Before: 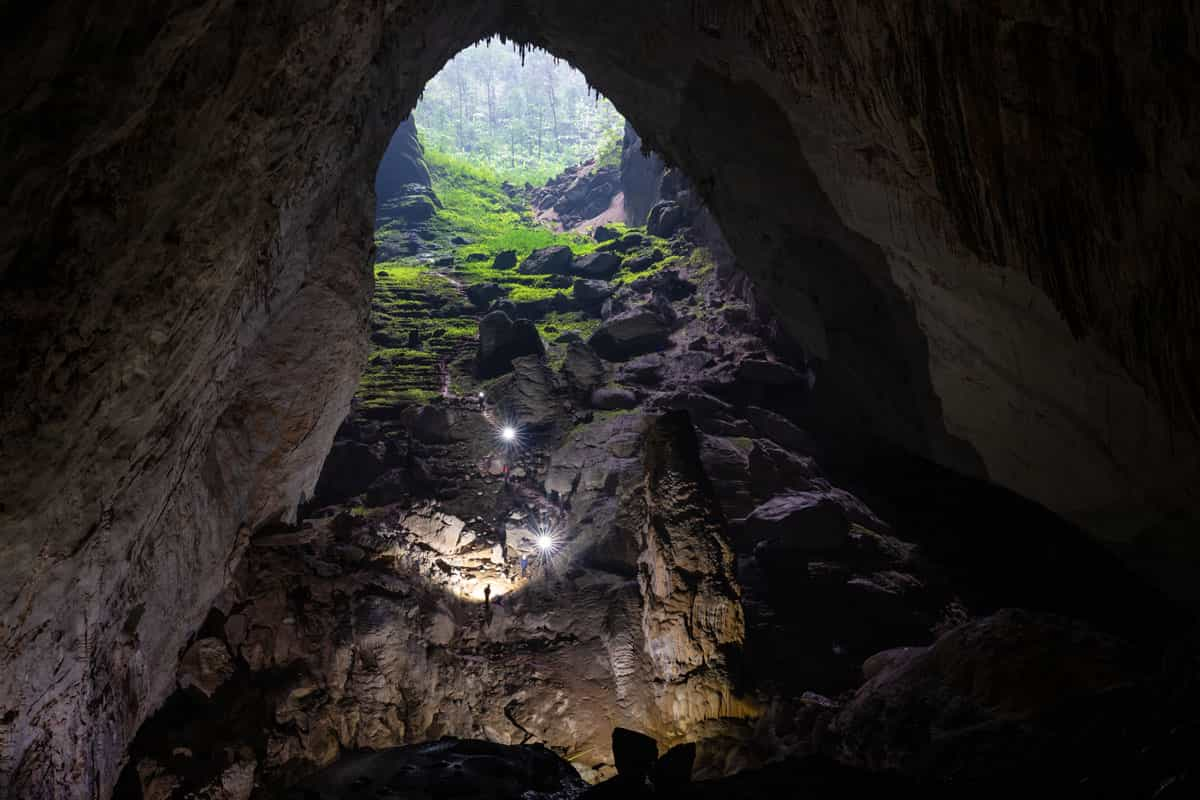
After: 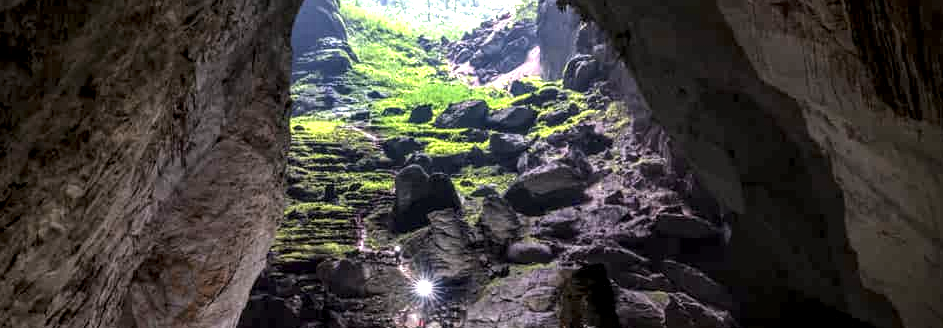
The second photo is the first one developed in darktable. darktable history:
crop: left 7.058%, top 18.348%, right 14.306%, bottom 40.569%
local contrast: highlights 60%, shadows 60%, detail 160%
color correction: highlights a* 3.15, highlights b* -1.55, shadows a* -0.064, shadows b* 1.78, saturation 0.978
exposure: black level correction -0.001, exposure 0.901 EV, compensate highlight preservation false
